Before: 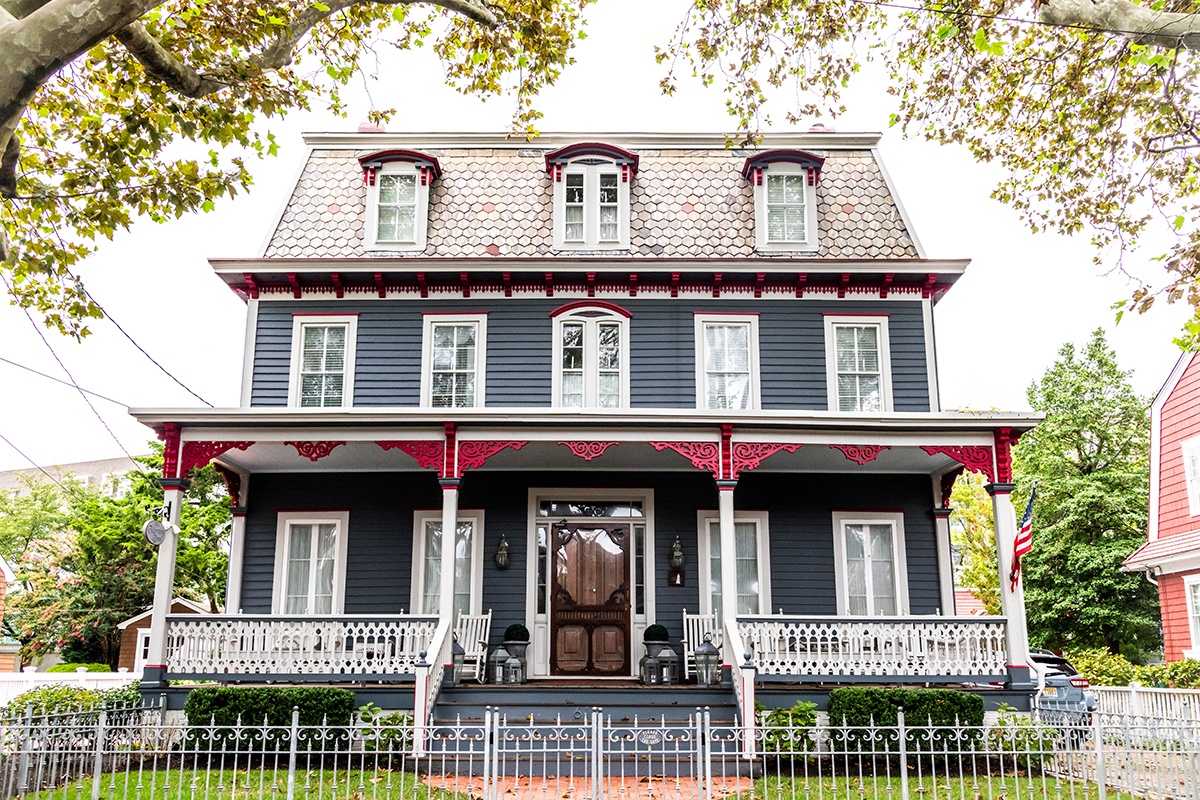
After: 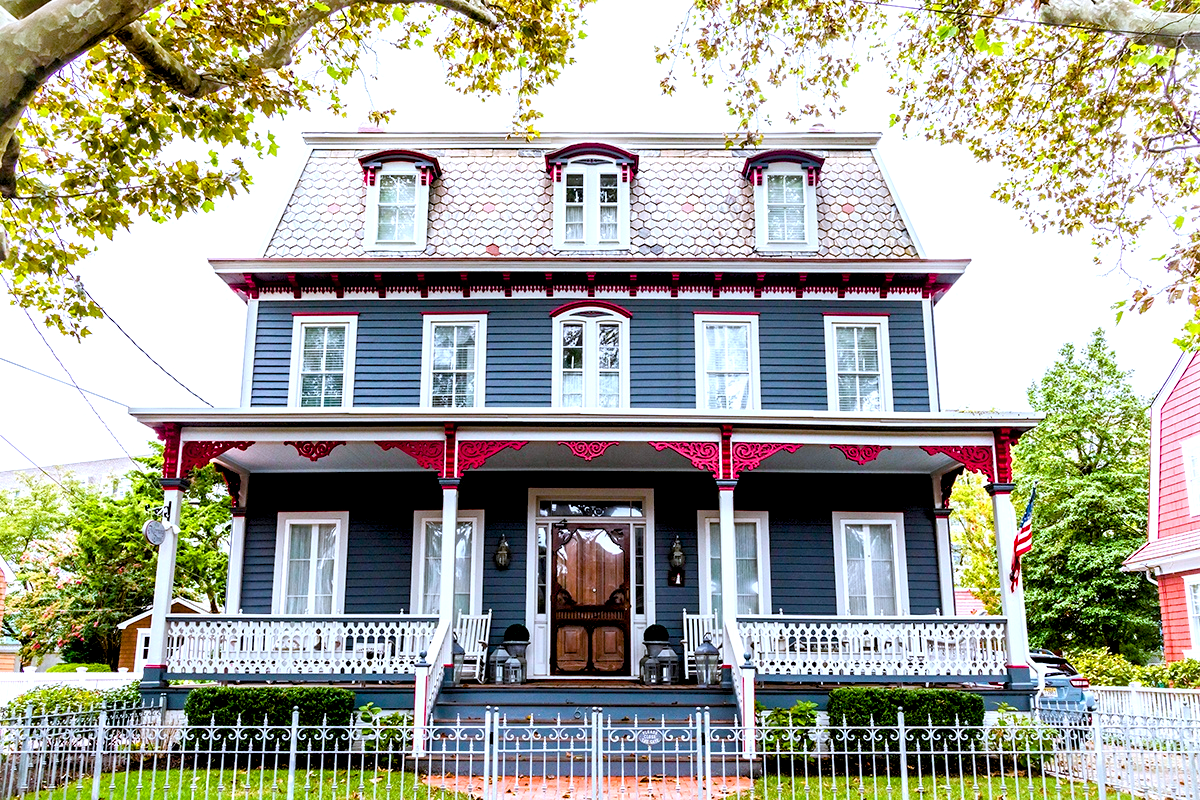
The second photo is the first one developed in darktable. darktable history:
color correction: highlights a* -2.17, highlights b* -18.62
exposure: black level correction 0.008, exposure 0.978 EV, compensate exposure bias true, compensate highlight preservation false
color balance rgb: perceptual saturation grading › global saturation 39.787%, perceptual saturation grading › highlights -25.398%, perceptual saturation grading › mid-tones 35.319%, perceptual saturation grading › shadows 34.506%, global vibrance 20%
